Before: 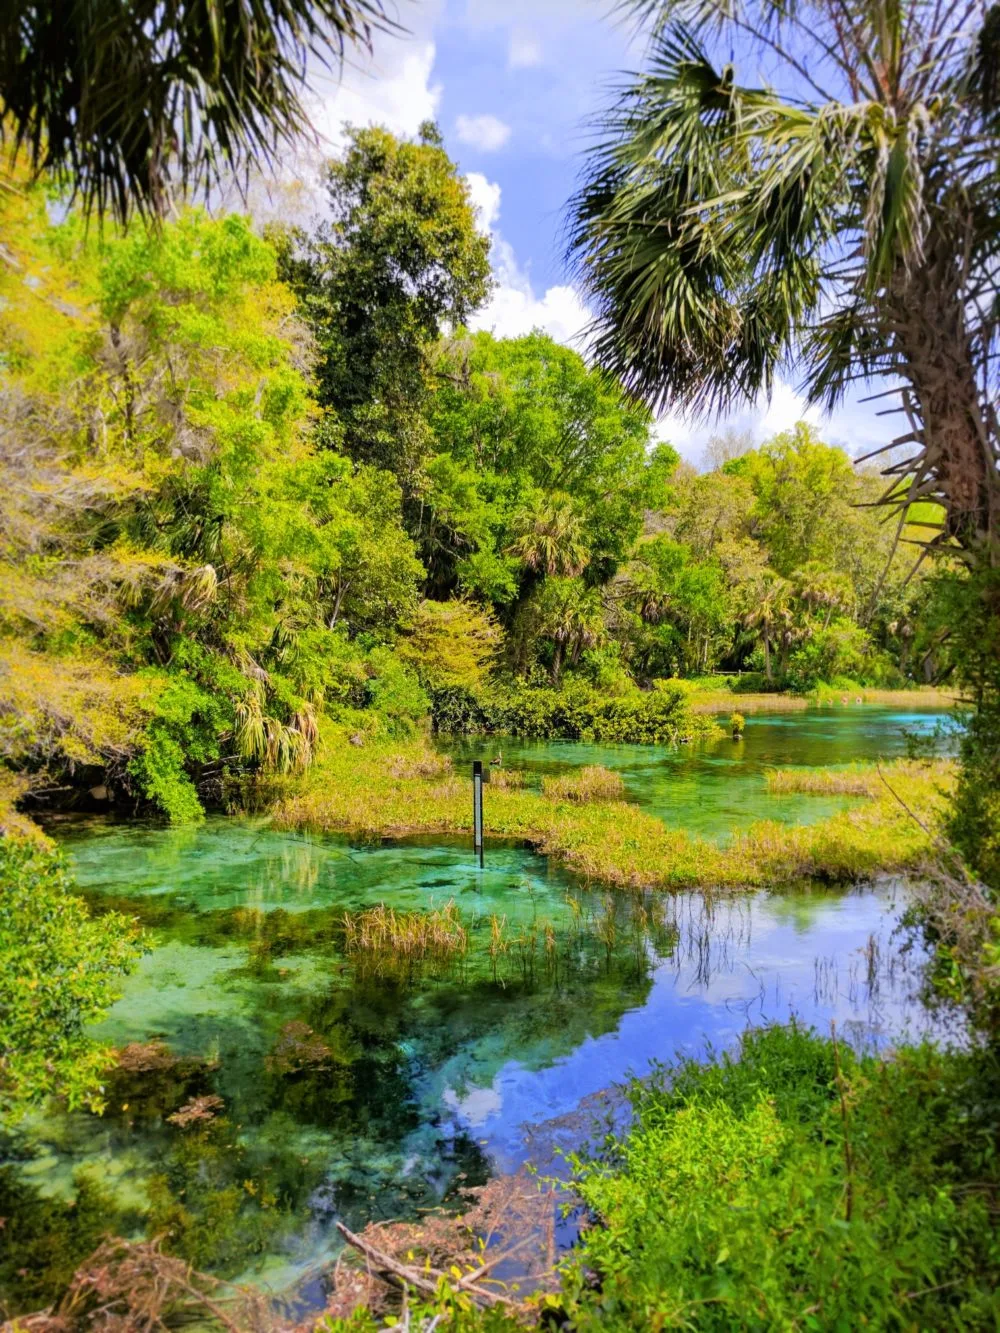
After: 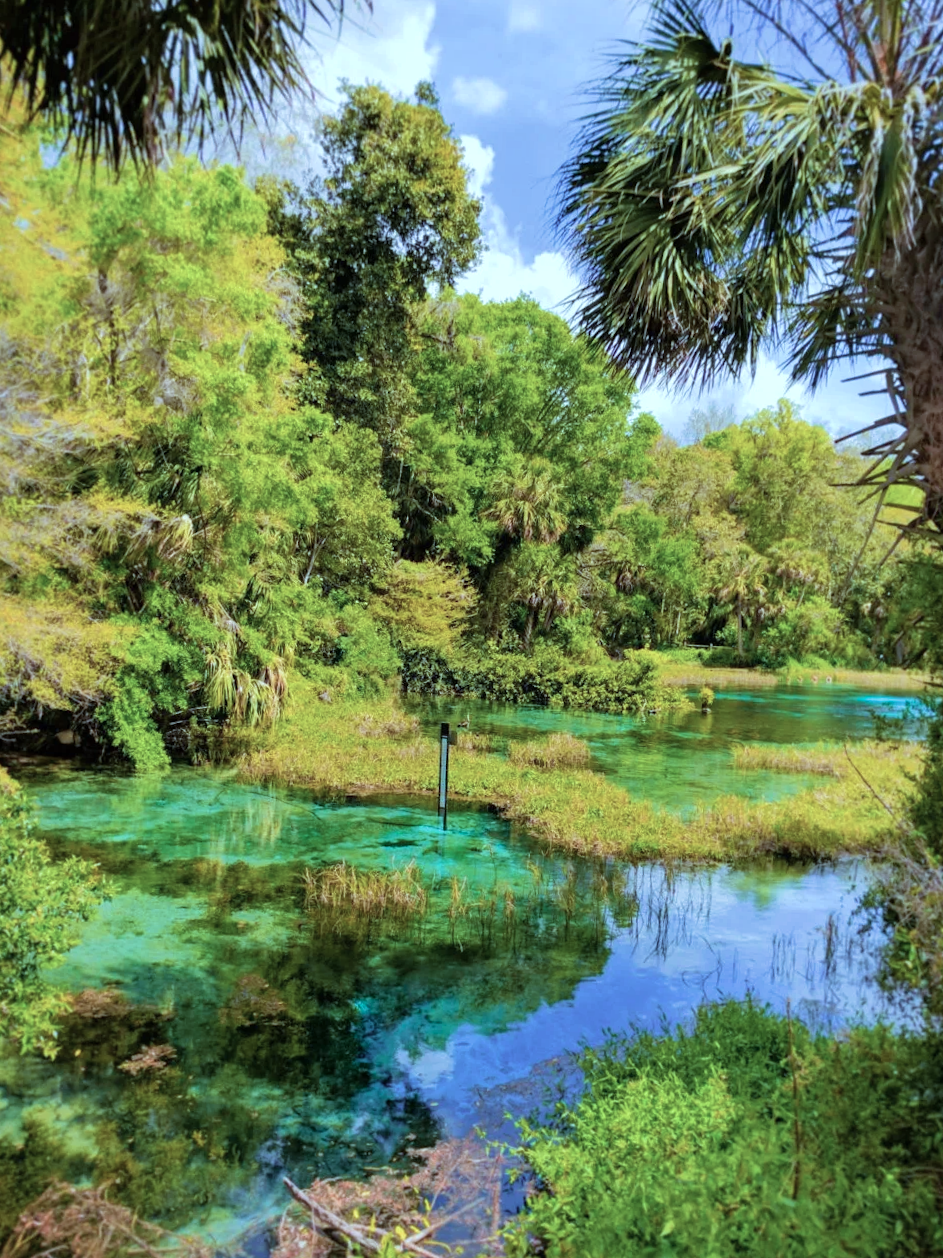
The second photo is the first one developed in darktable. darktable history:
crop and rotate: angle -2.6°
velvia: strength 45.55%
color correction: highlights a* -12.56, highlights b* -17.74, saturation 0.699
